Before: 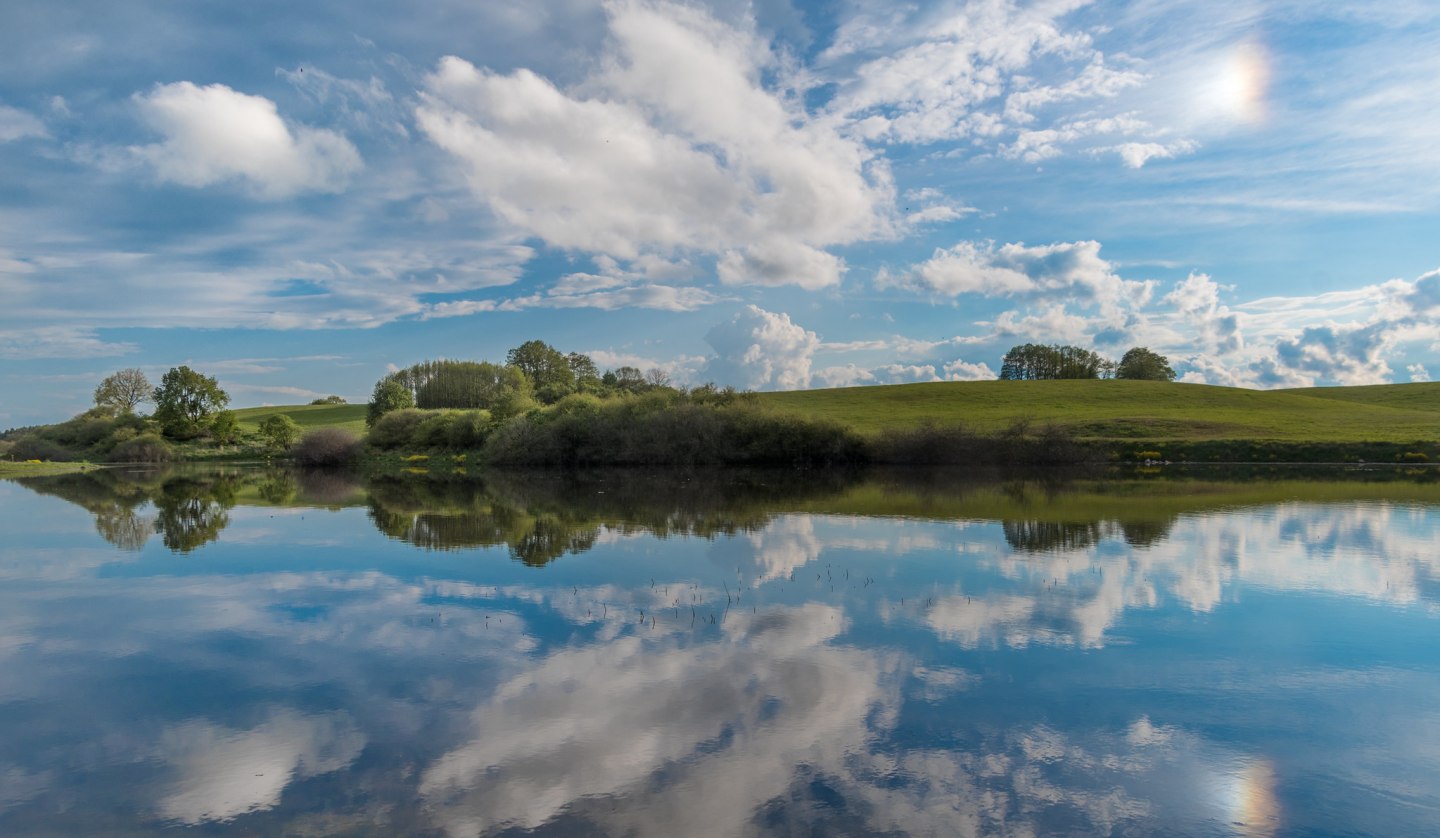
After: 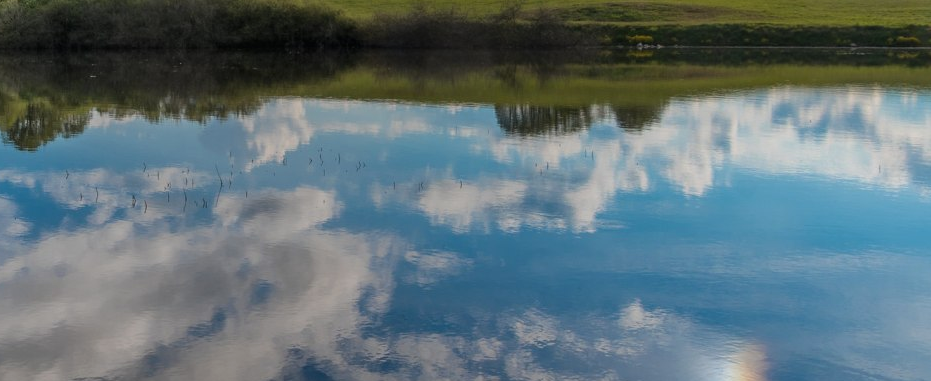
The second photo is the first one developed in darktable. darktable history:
crop and rotate: left 35.305%, top 49.66%, bottom 4.793%
exposure: black level correction -0.001, exposure 0.079 EV, compensate exposure bias true, compensate highlight preservation false
